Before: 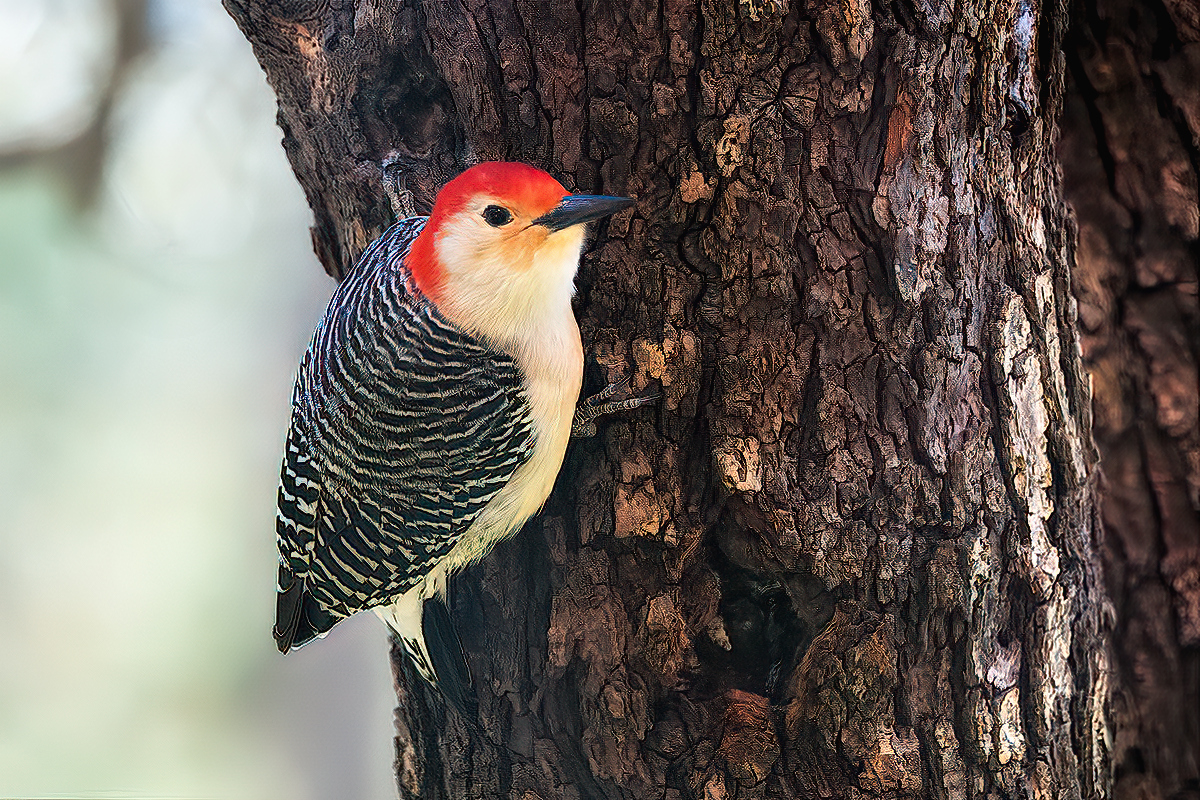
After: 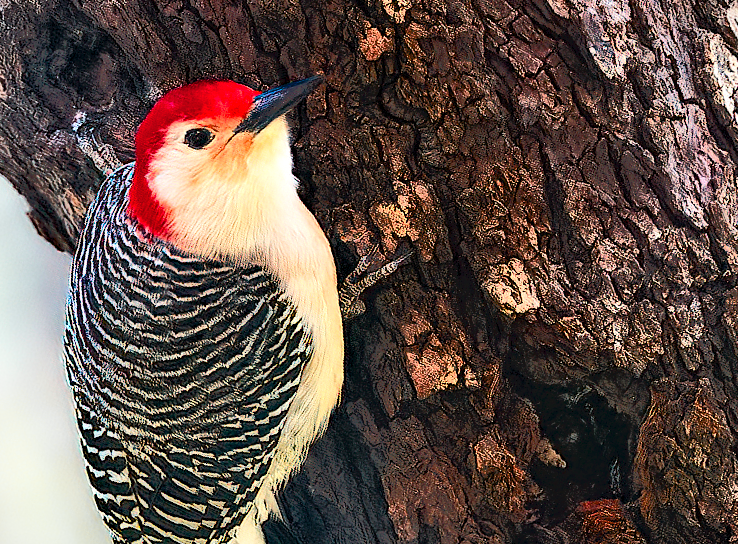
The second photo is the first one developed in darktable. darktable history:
vignetting: fall-off start 99.46%, brightness -0.448, saturation -0.688, dithering 16-bit output
color zones: curves: ch1 [(0.29, 0.492) (0.373, 0.185) (0.509, 0.481)]; ch2 [(0.25, 0.462) (0.749, 0.457)]
crop and rotate: angle 19.97°, left 6.722%, right 3.861%, bottom 1.134%
tone equalizer: -7 EV -0.607 EV, -6 EV 0.987 EV, -5 EV -0.442 EV, -4 EV 0.434 EV, -3 EV 0.441 EV, -2 EV 0.129 EV, -1 EV -0.168 EV, +0 EV -0.372 EV
tone curve: curves: ch0 [(0, 0) (0.003, 0) (0.011, 0) (0.025, 0) (0.044, 0.006) (0.069, 0.024) (0.1, 0.038) (0.136, 0.052) (0.177, 0.08) (0.224, 0.112) (0.277, 0.145) (0.335, 0.206) (0.399, 0.284) (0.468, 0.372) (0.543, 0.477) (0.623, 0.593) (0.709, 0.717) (0.801, 0.815) (0.898, 0.92) (1, 1)], color space Lab, linked channels, preserve colors none
exposure: exposure 1.133 EV, compensate exposure bias true, compensate highlight preservation false
haze removal: adaptive false
color balance rgb: perceptual saturation grading › global saturation 27.25%, perceptual saturation grading › highlights -27.891%, perceptual saturation grading › mid-tones 15.901%, perceptual saturation grading › shadows 34.29%, global vibrance -7.214%, contrast -13.317%, saturation formula JzAzBz (2021)
